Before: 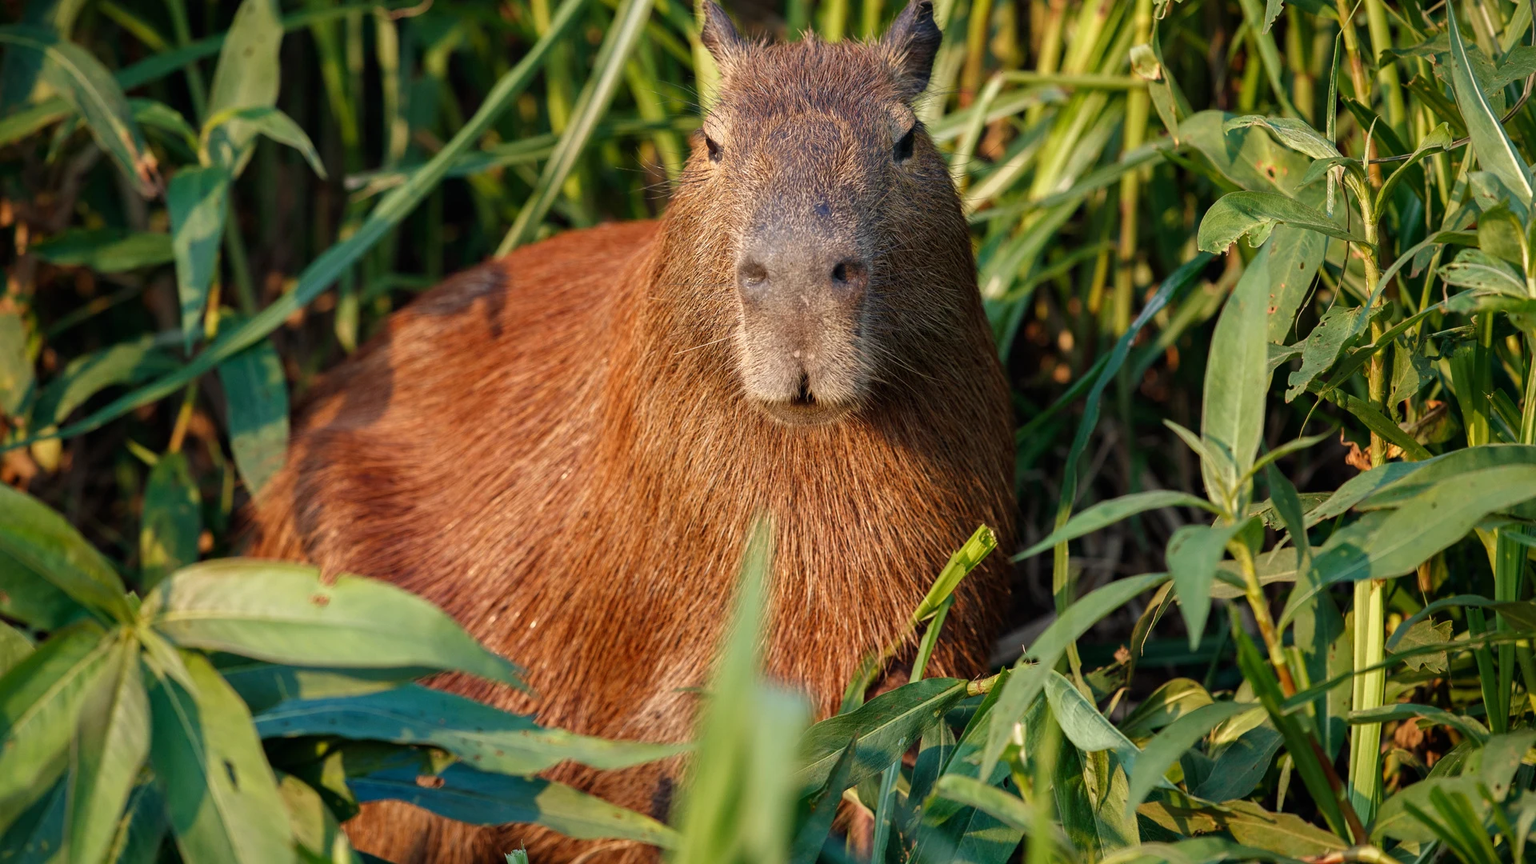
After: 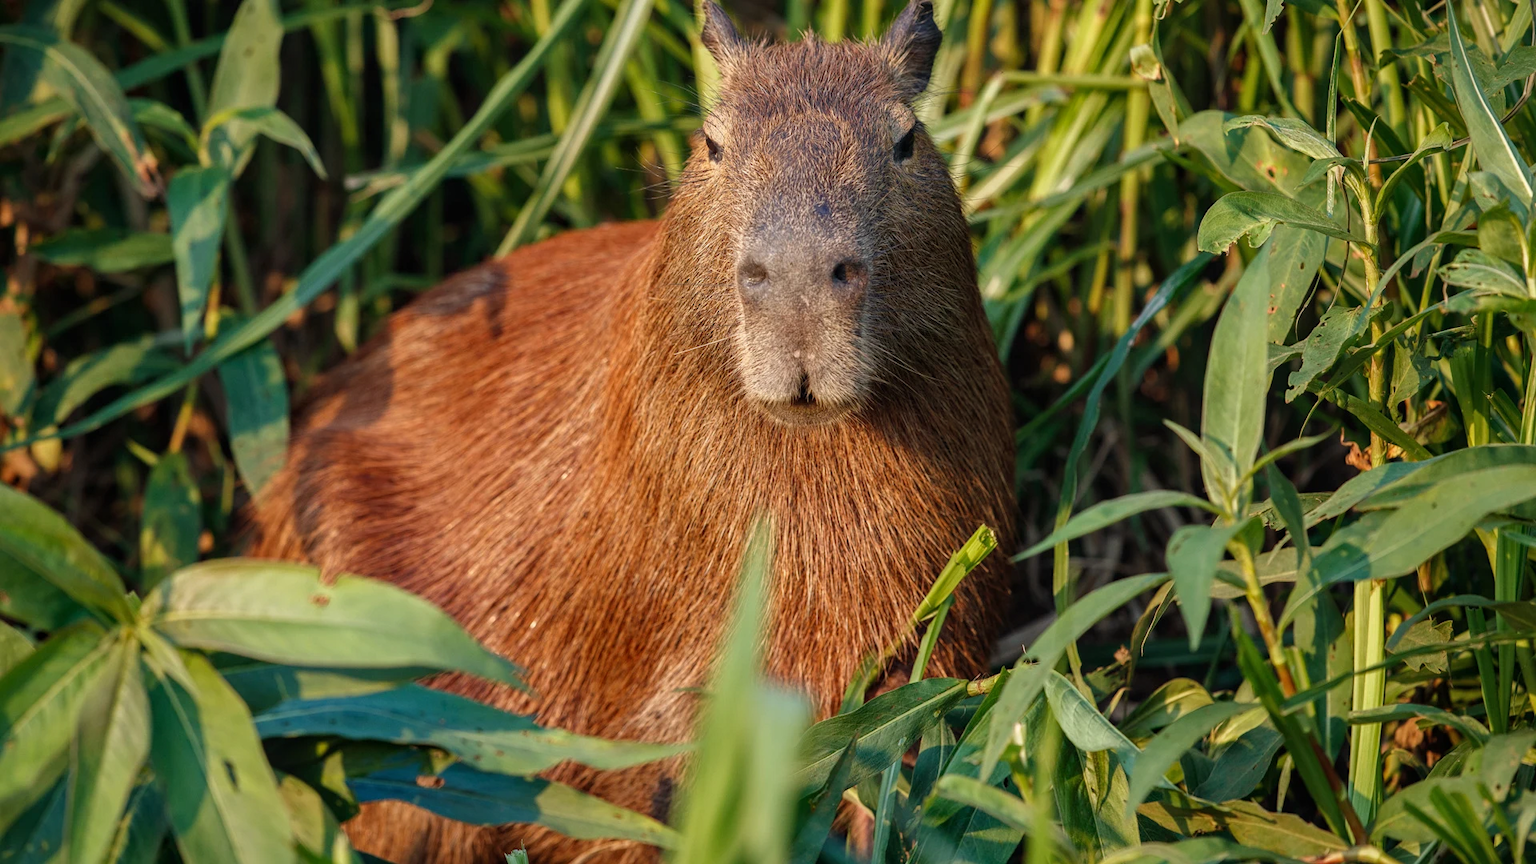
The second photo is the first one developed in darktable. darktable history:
shadows and highlights: shadows 22.7, highlights -48.71, soften with gaussian
local contrast: detail 110%
